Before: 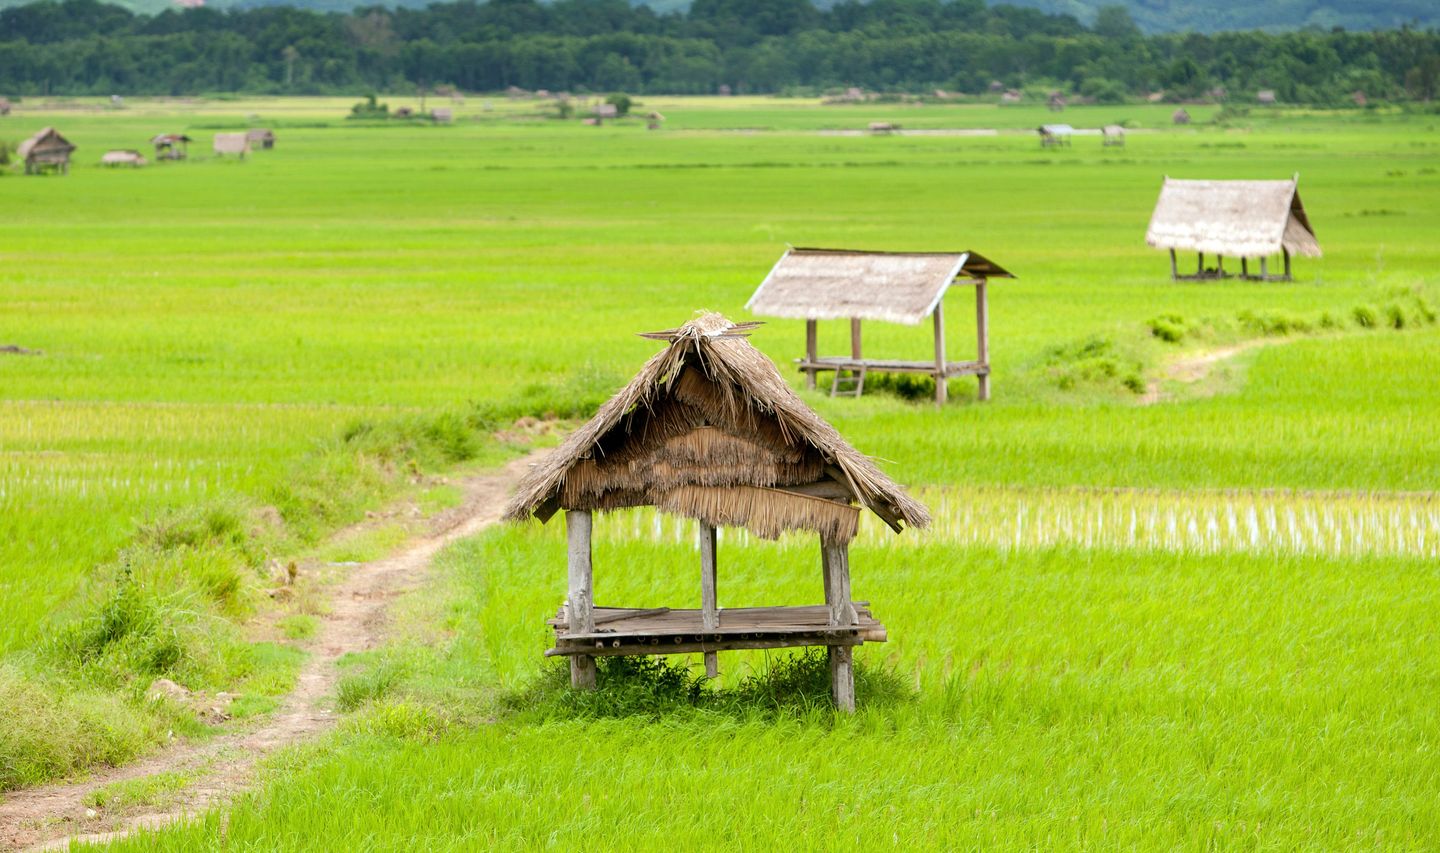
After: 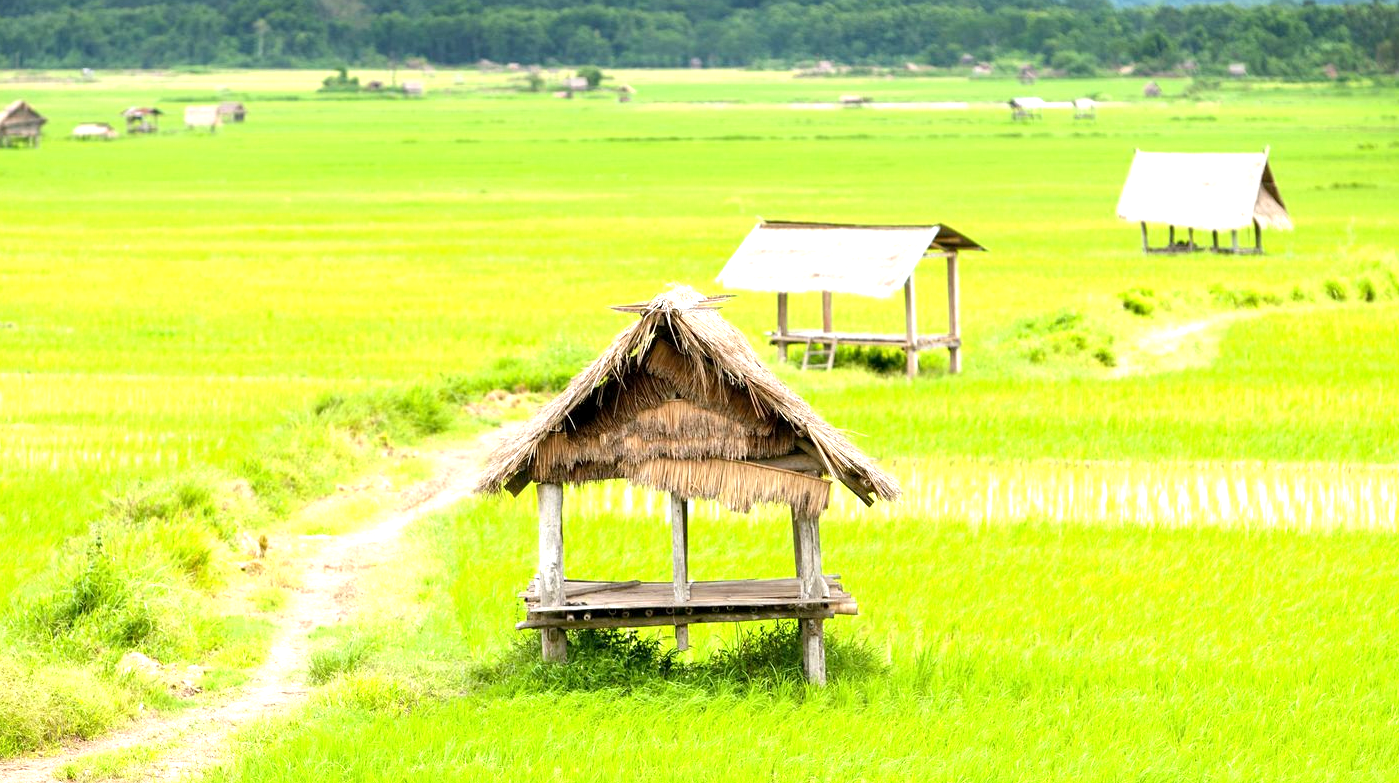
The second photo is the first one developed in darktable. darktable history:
crop: left 2.018%, top 3.279%, right 0.765%, bottom 4.872%
exposure: black level correction 0.001, exposure 0.964 EV, compensate exposure bias true, compensate highlight preservation false
